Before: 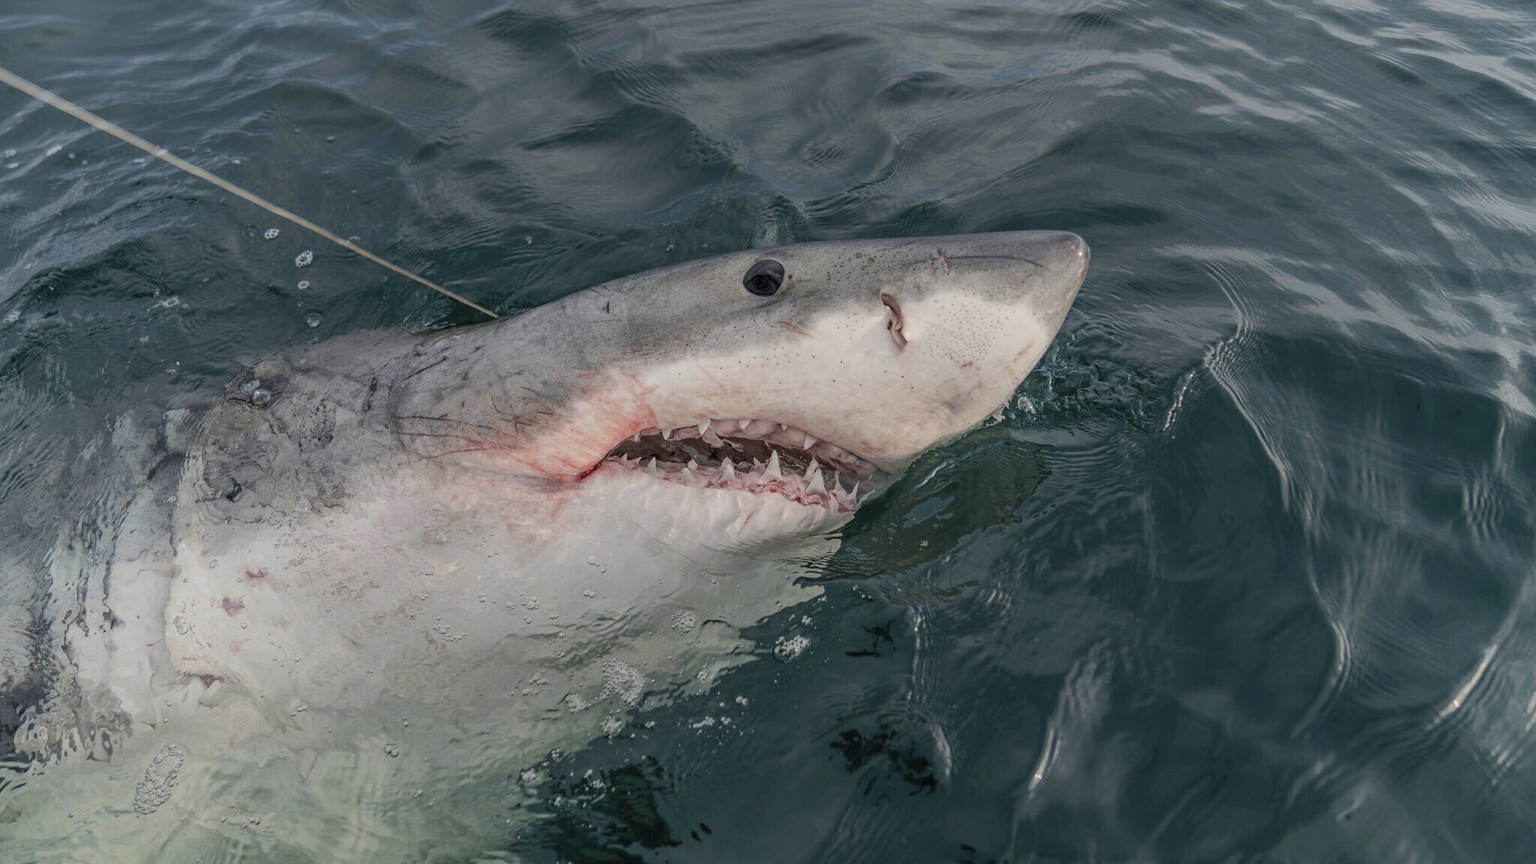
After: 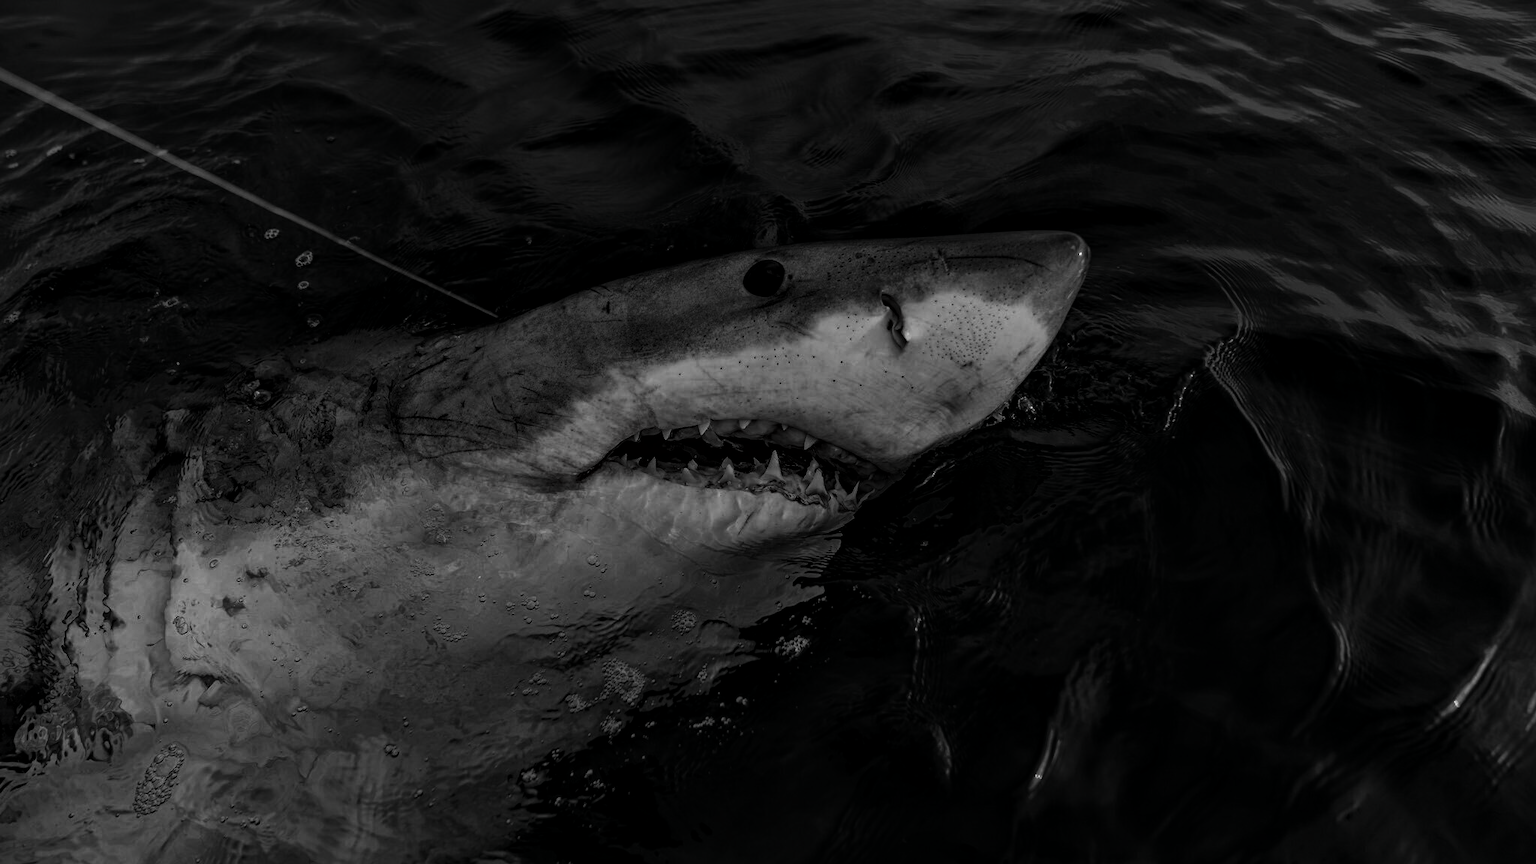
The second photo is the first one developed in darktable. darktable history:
local contrast: mode bilateral grid, contrast 21, coarseness 50, detail 132%, midtone range 0.2
contrast brightness saturation: contrast 0.016, brightness -0.993, saturation -0.983
levels: mode automatic
